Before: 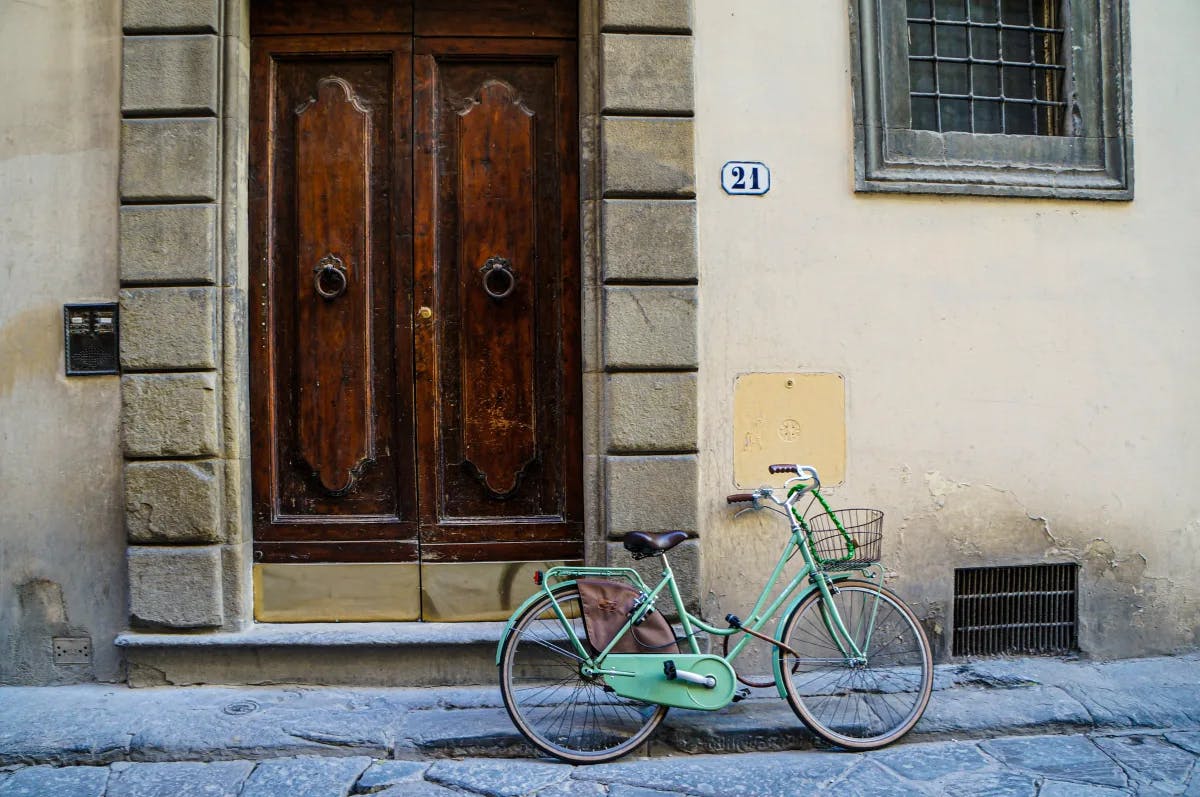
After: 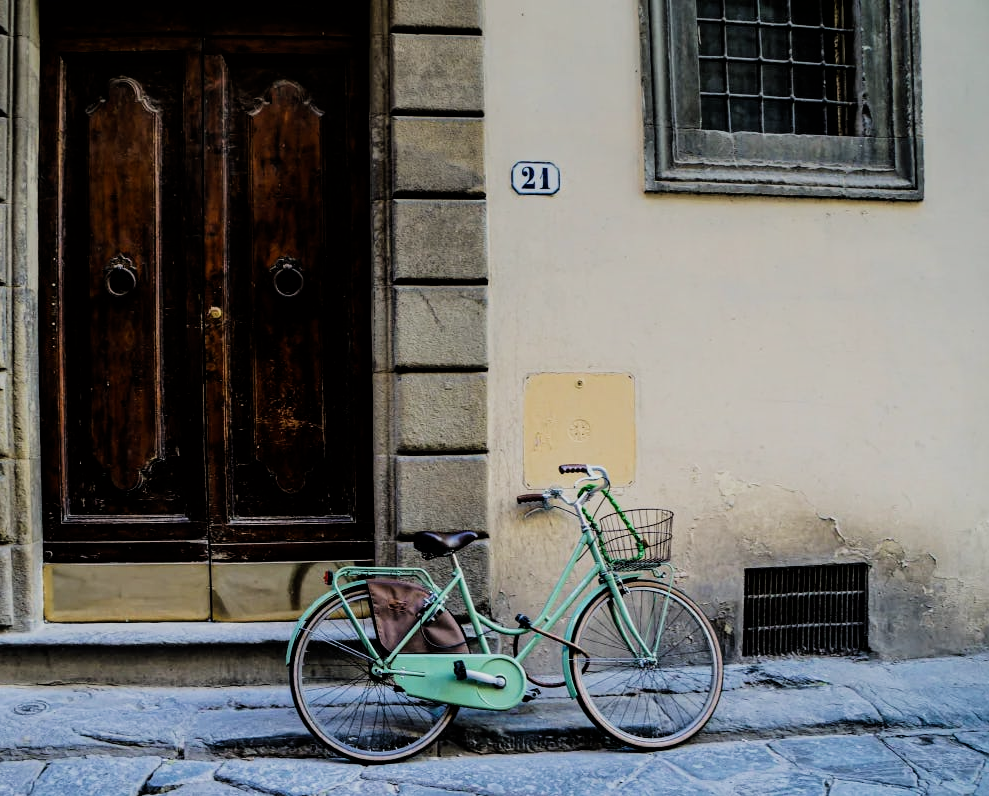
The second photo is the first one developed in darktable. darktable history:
graduated density: rotation -0.352°, offset 57.64
crop: left 17.582%, bottom 0.031%
filmic rgb: black relative exposure -5 EV, hardness 2.88, contrast 1.3, highlights saturation mix -10%
